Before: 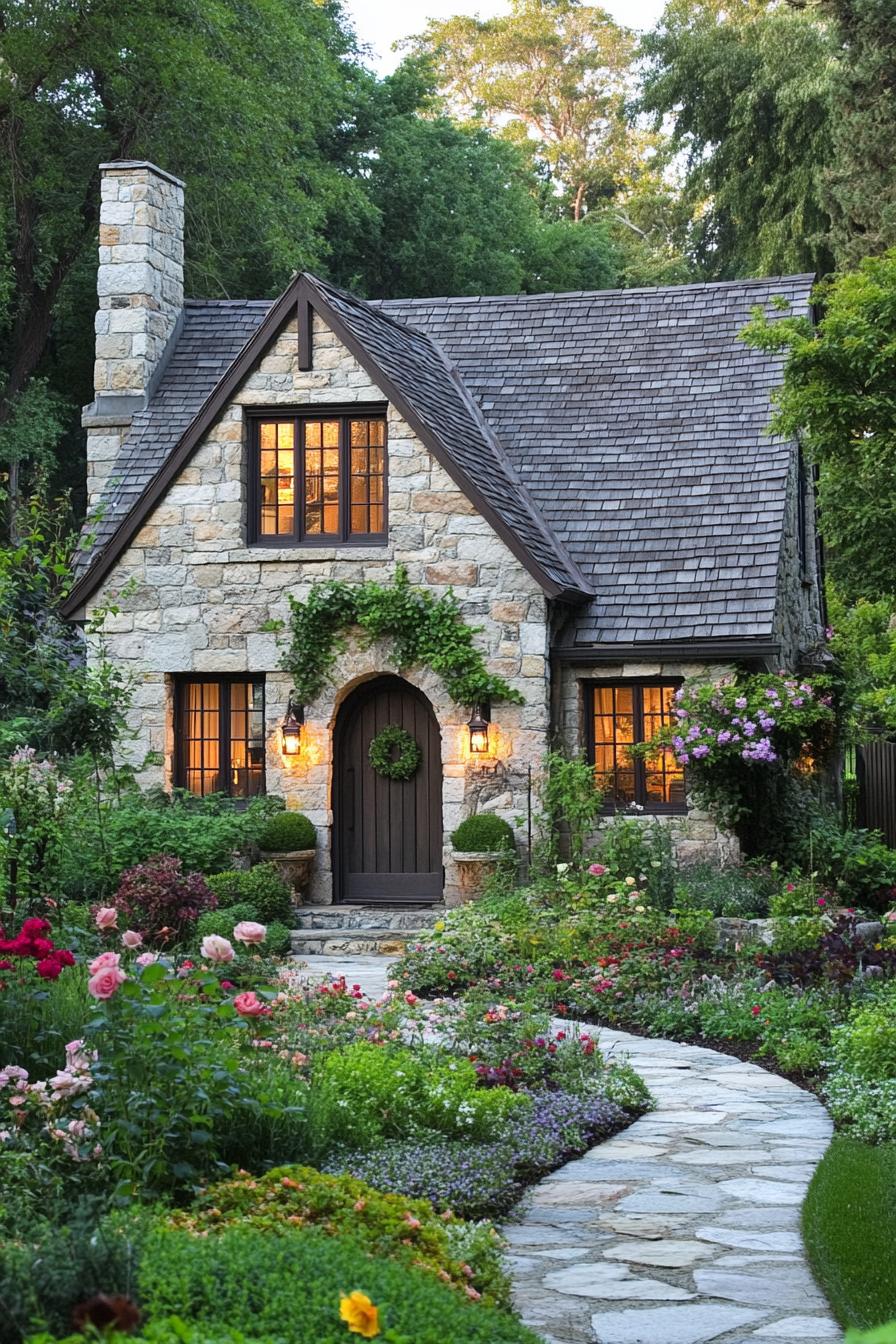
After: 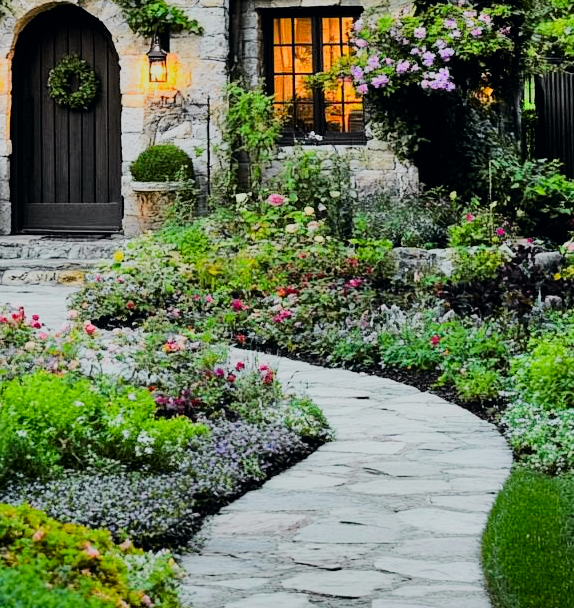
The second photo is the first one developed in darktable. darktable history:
shadows and highlights: soften with gaussian
tone curve: curves: ch0 [(0, 0) (0.11, 0.081) (0.256, 0.259) (0.398, 0.475) (0.498, 0.611) (0.65, 0.757) (0.835, 0.883) (1, 0.961)]; ch1 [(0, 0) (0.346, 0.307) (0.408, 0.369) (0.453, 0.457) (0.482, 0.479) (0.502, 0.498) (0.521, 0.51) (0.553, 0.554) (0.618, 0.65) (0.693, 0.727) (1, 1)]; ch2 [(0, 0) (0.366, 0.337) (0.434, 0.46) (0.485, 0.494) (0.5, 0.494) (0.511, 0.508) (0.537, 0.55) (0.579, 0.599) (0.621, 0.693) (1, 1)], color space Lab, independent channels, preserve colors none
filmic rgb: black relative exposure -6.11 EV, white relative exposure 6.97 EV, threshold 5.97 EV, hardness 2.25, enable highlight reconstruction true
crop and rotate: left 35.927%, top 49.913%, bottom 4.843%
